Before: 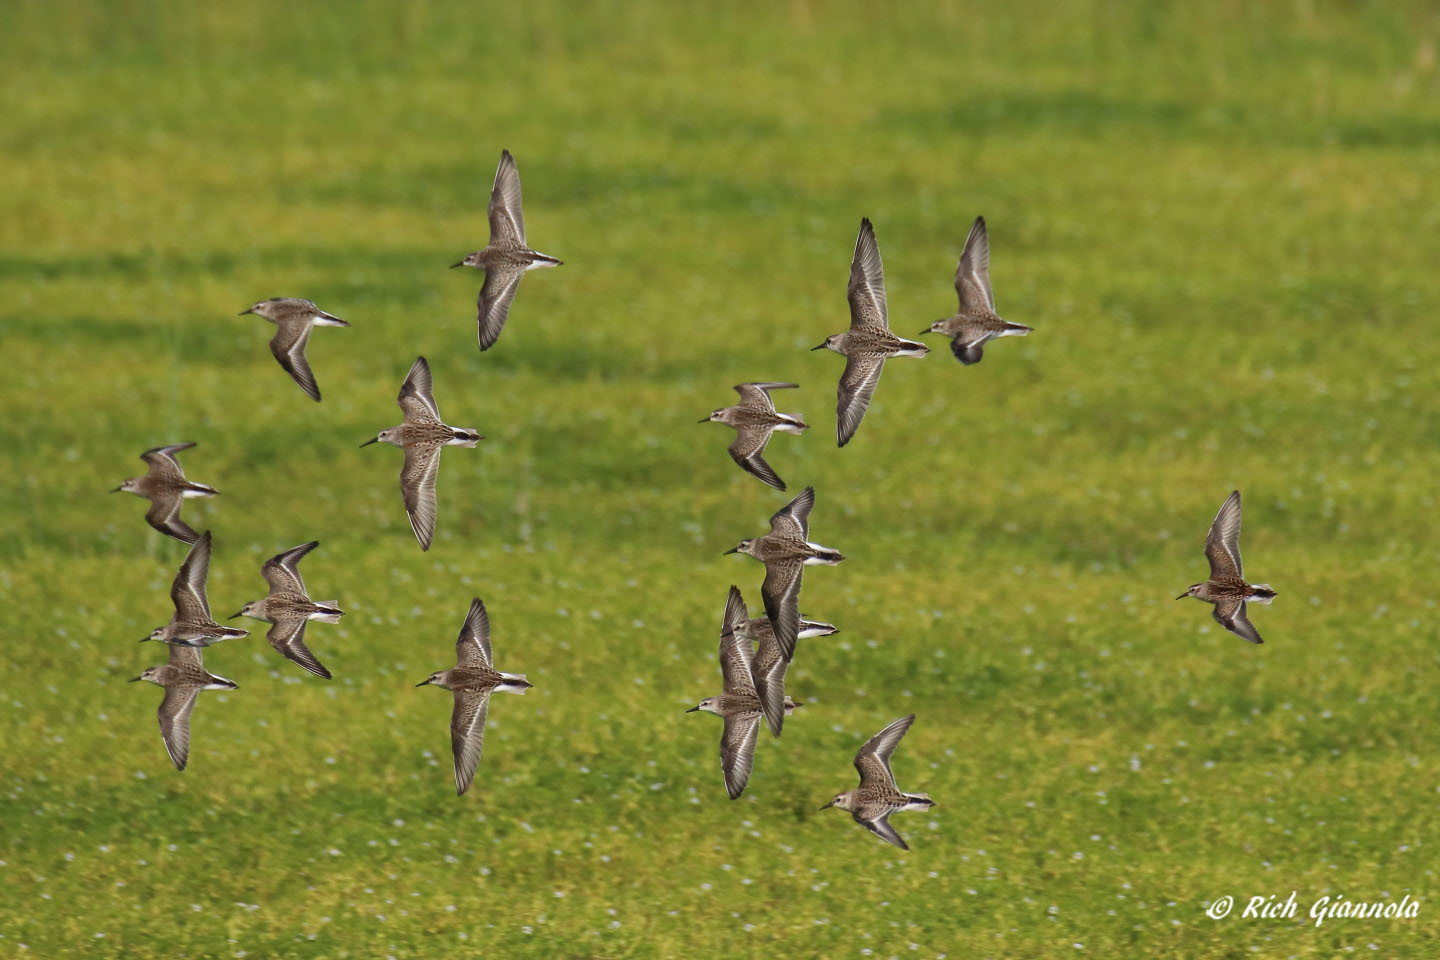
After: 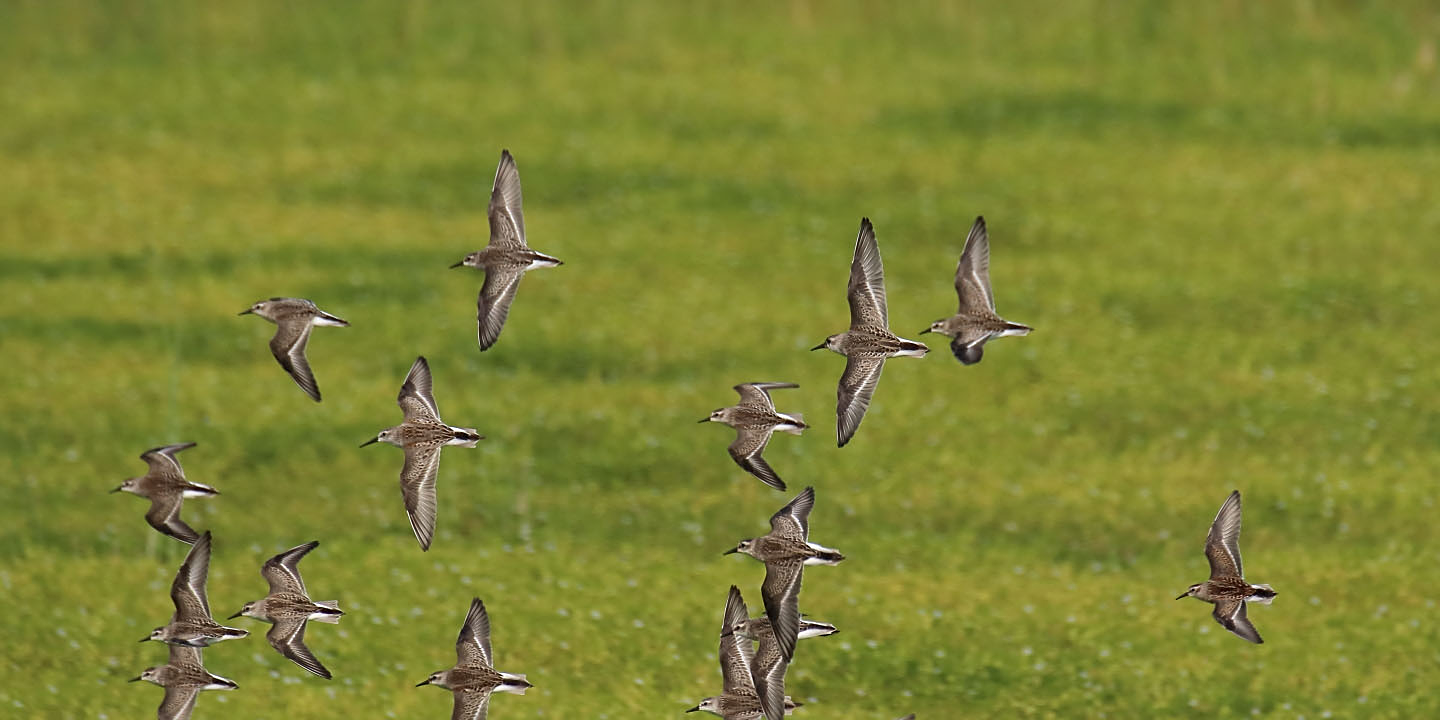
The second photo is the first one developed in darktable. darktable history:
crop: bottom 24.986%
sharpen: on, module defaults
